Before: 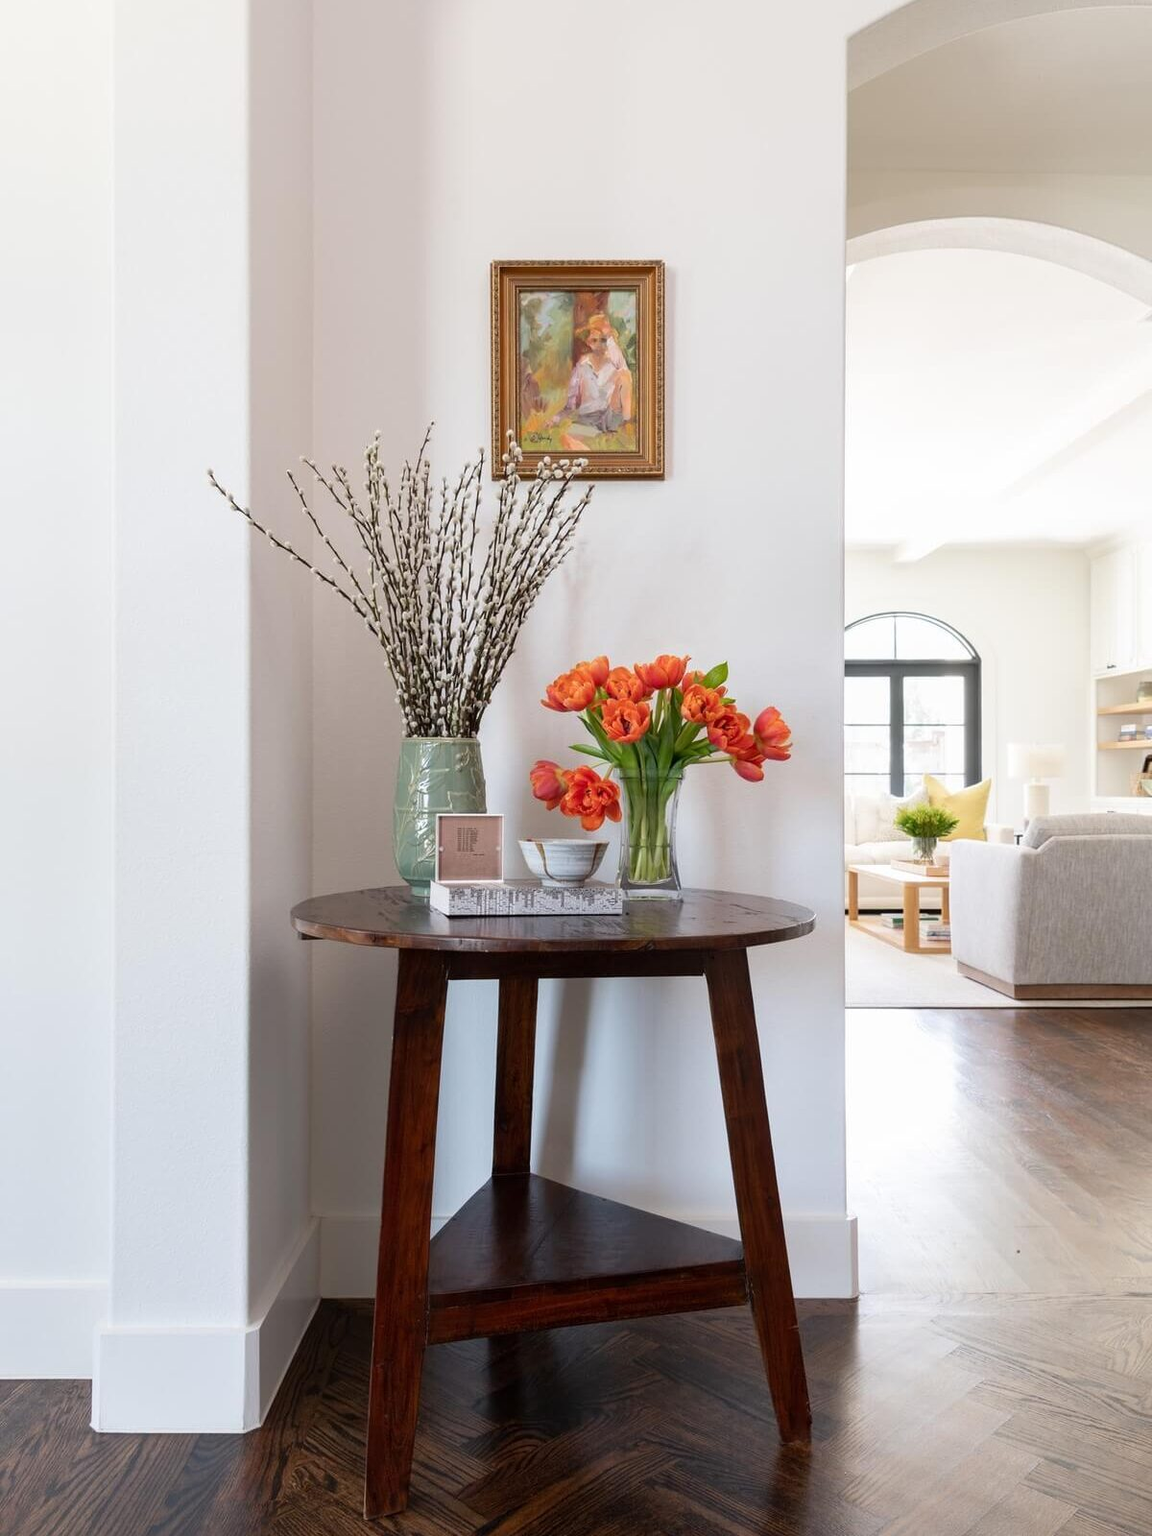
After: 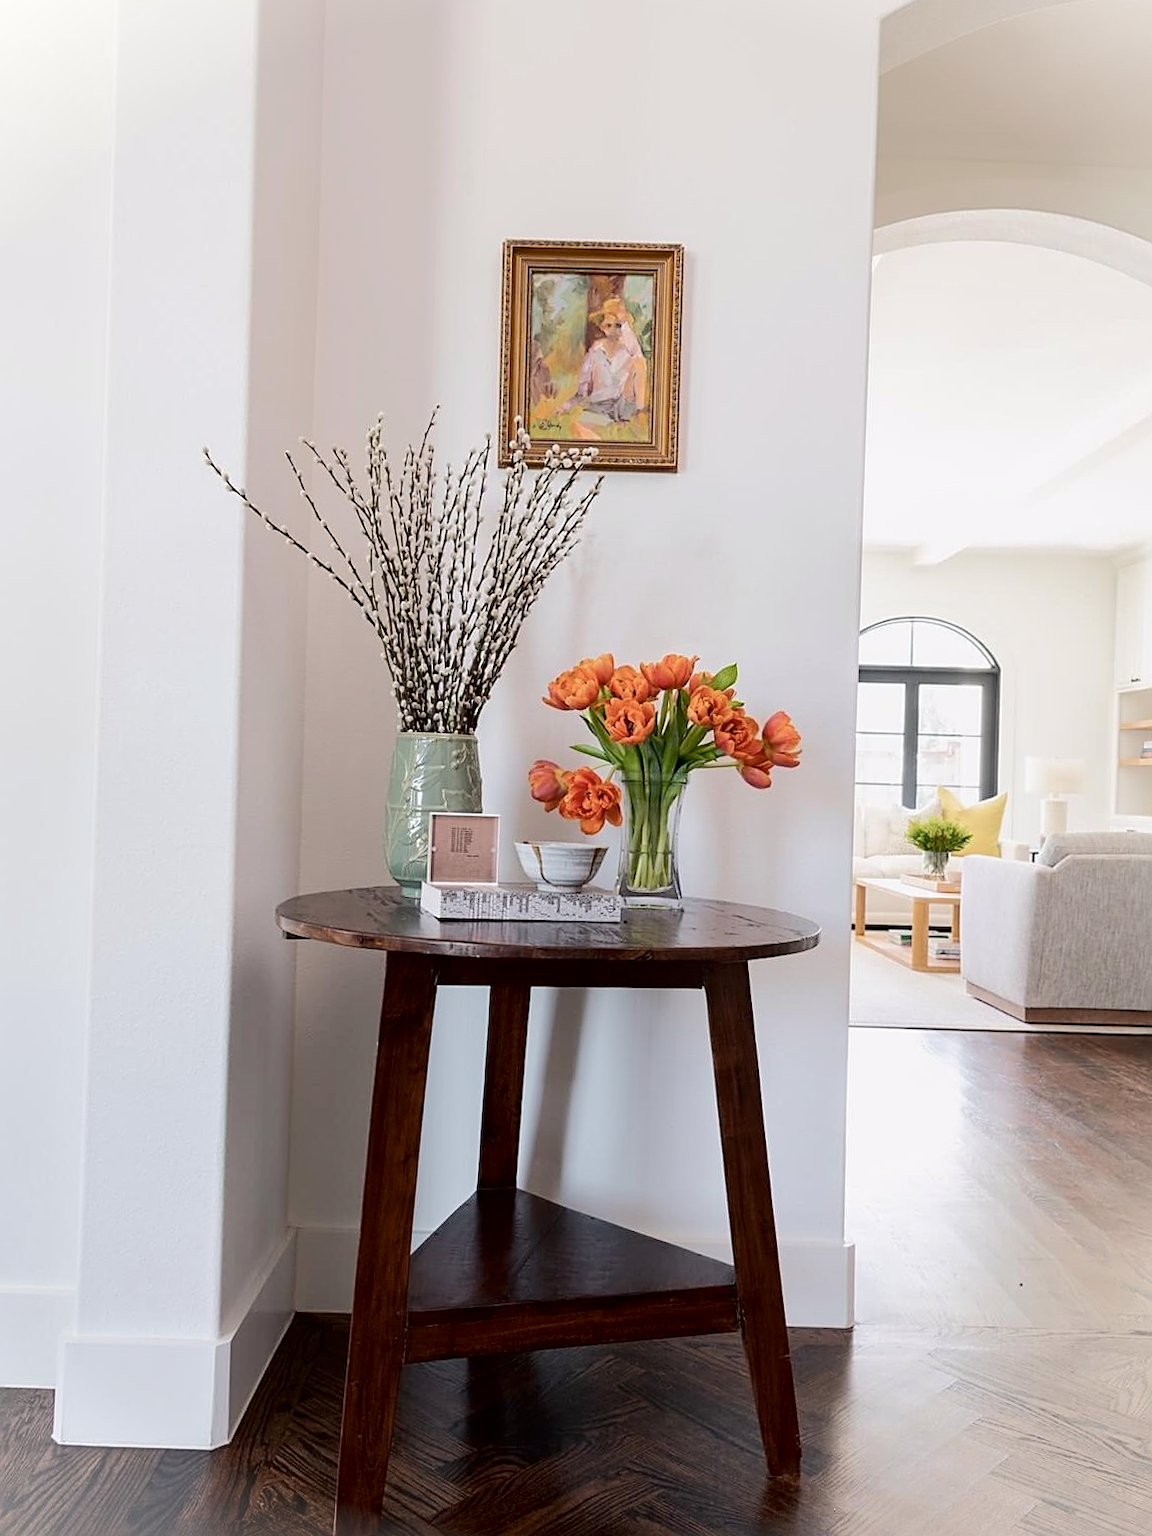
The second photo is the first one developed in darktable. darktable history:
crop and rotate: angle -1.69°
tone curve: curves: ch0 [(0, 0) (0.052, 0.018) (0.236, 0.207) (0.41, 0.417) (0.485, 0.518) (0.54, 0.584) (0.625, 0.666) (0.845, 0.828) (0.994, 0.964)]; ch1 [(0, 0.055) (0.15, 0.117) (0.317, 0.34) (0.382, 0.408) (0.434, 0.441) (0.472, 0.479) (0.498, 0.501) (0.557, 0.558) (0.616, 0.59) (0.739, 0.7) (0.873, 0.857) (1, 0.928)]; ch2 [(0, 0) (0.352, 0.403) (0.447, 0.466) (0.482, 0.482) (0.528, 0.526) (0.586, 0.577) (0.618, 0.621) (0.785, 0.747) (1, 1)], color space Lab, independent channels, preserve colors none
sharpen: on, module defaults
vignetting: fall-off start 100%, brightness 0.3, saturation 0
